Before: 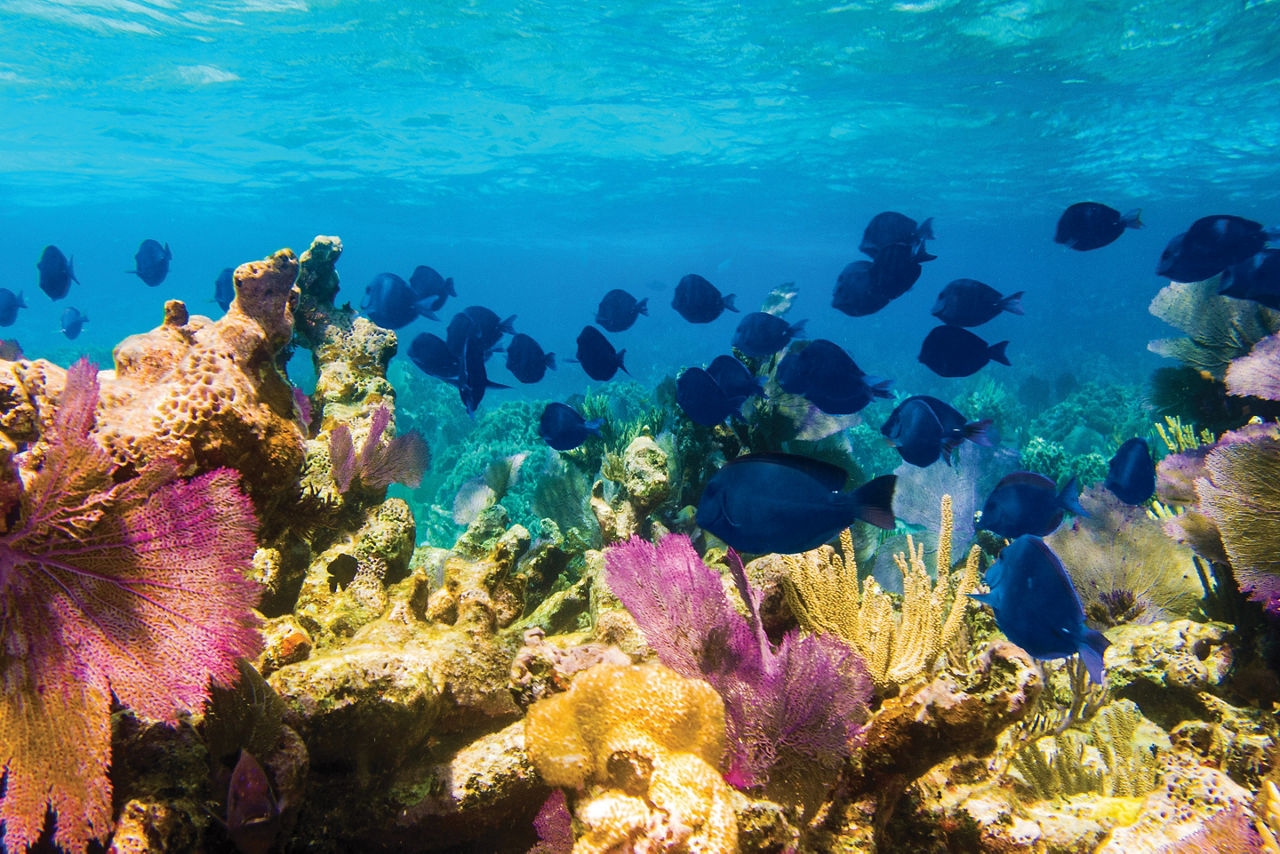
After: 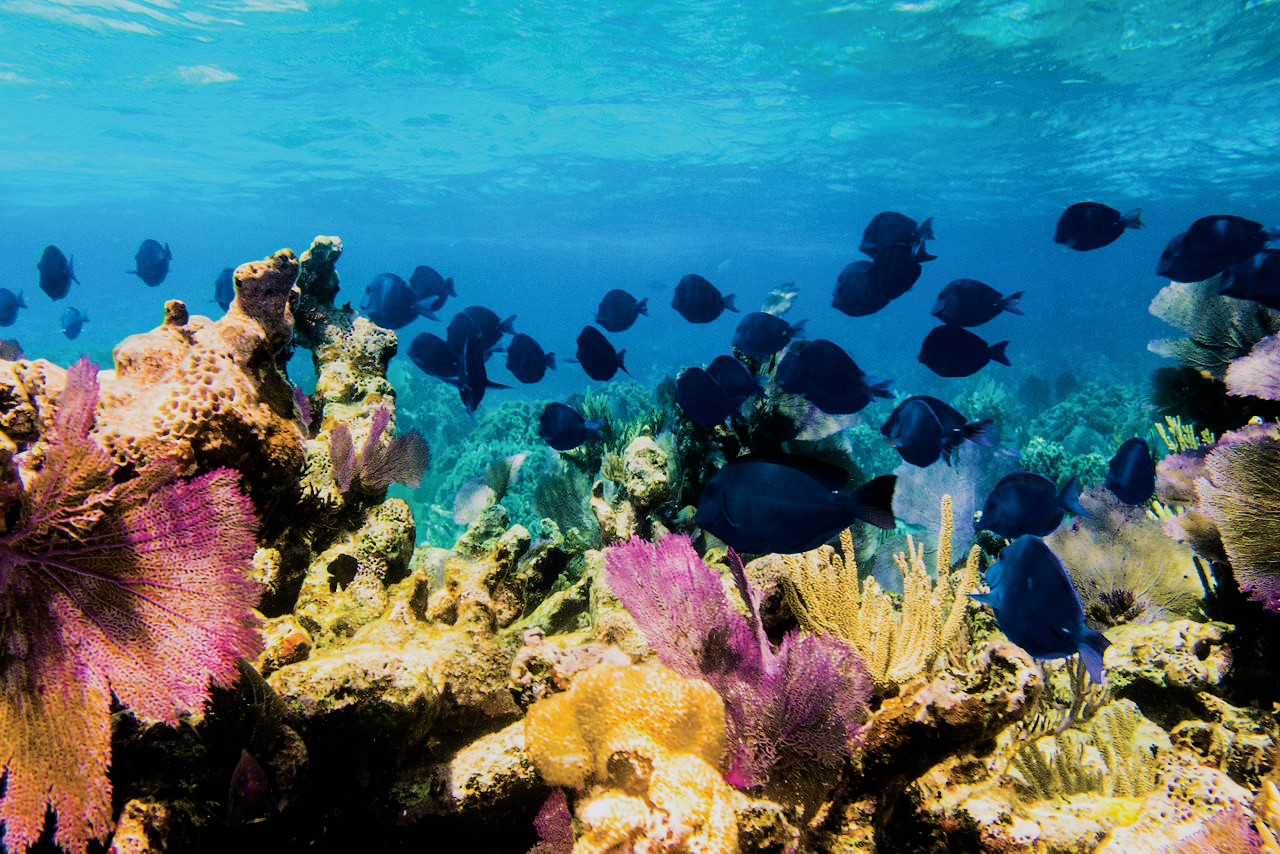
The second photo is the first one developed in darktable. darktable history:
filmic rgb: black relative exposure -5.14 EV, white relative exposure 3.99 EV, hardness 2.88, contrast 1.3, highlights saturation mix -30.68%
